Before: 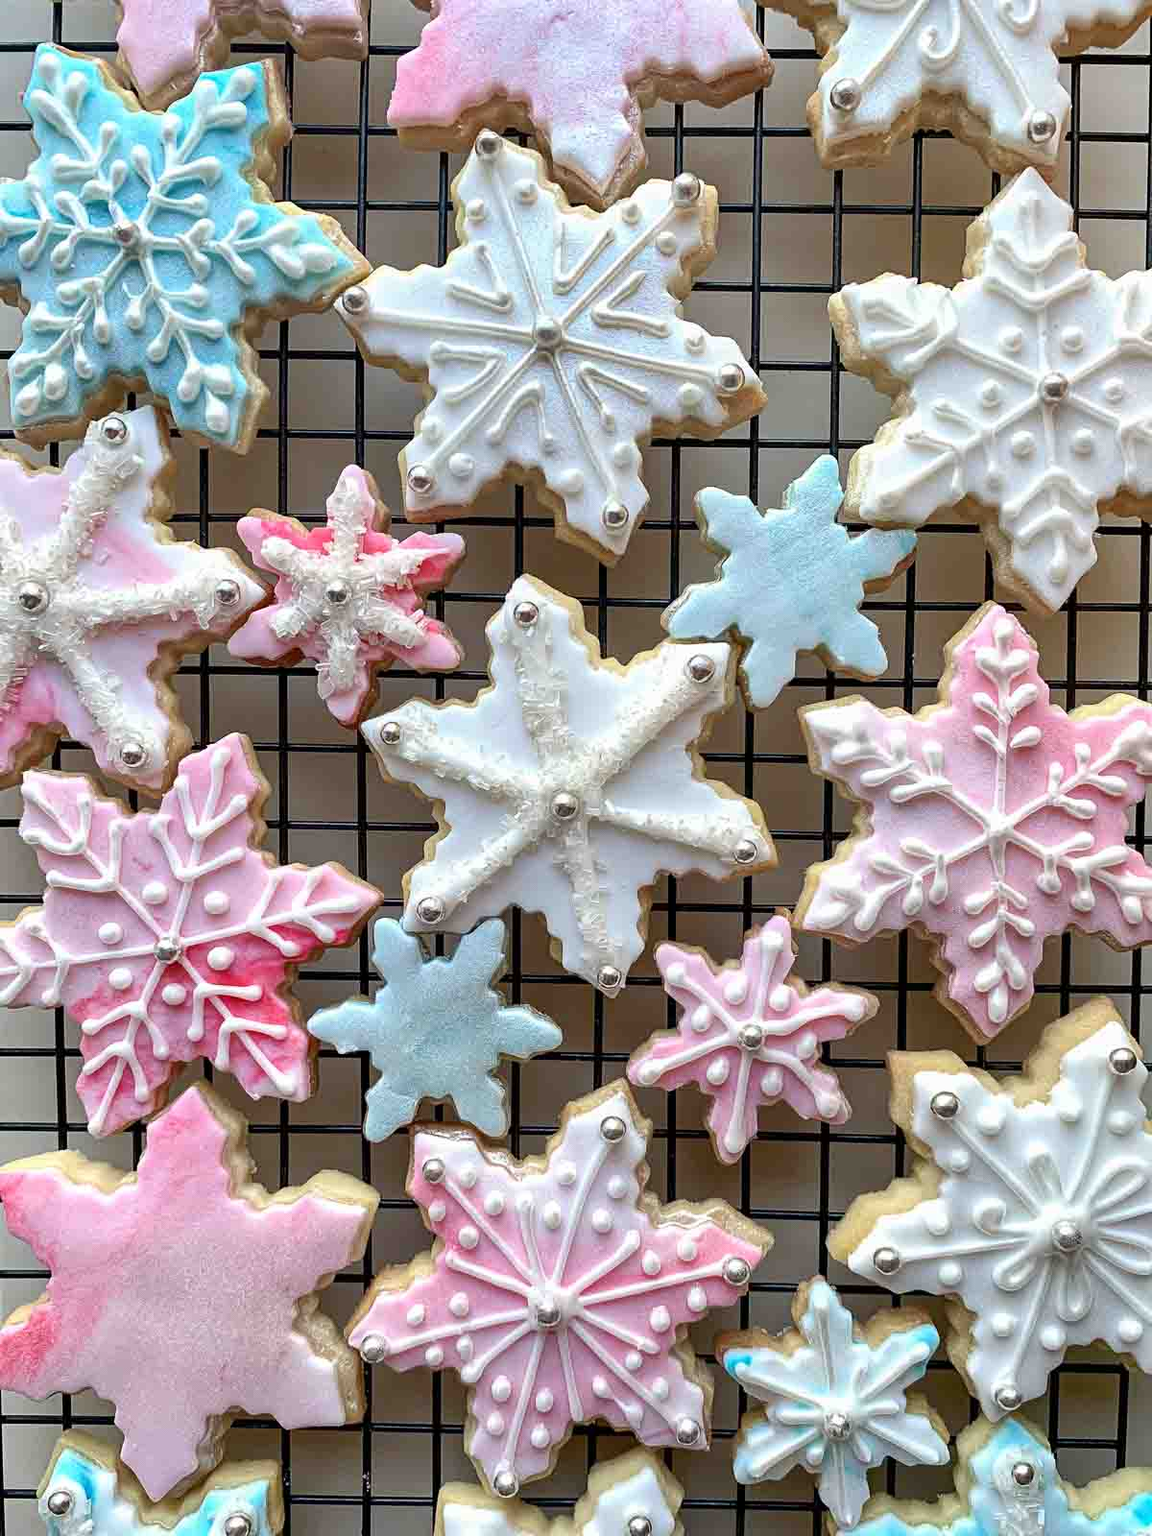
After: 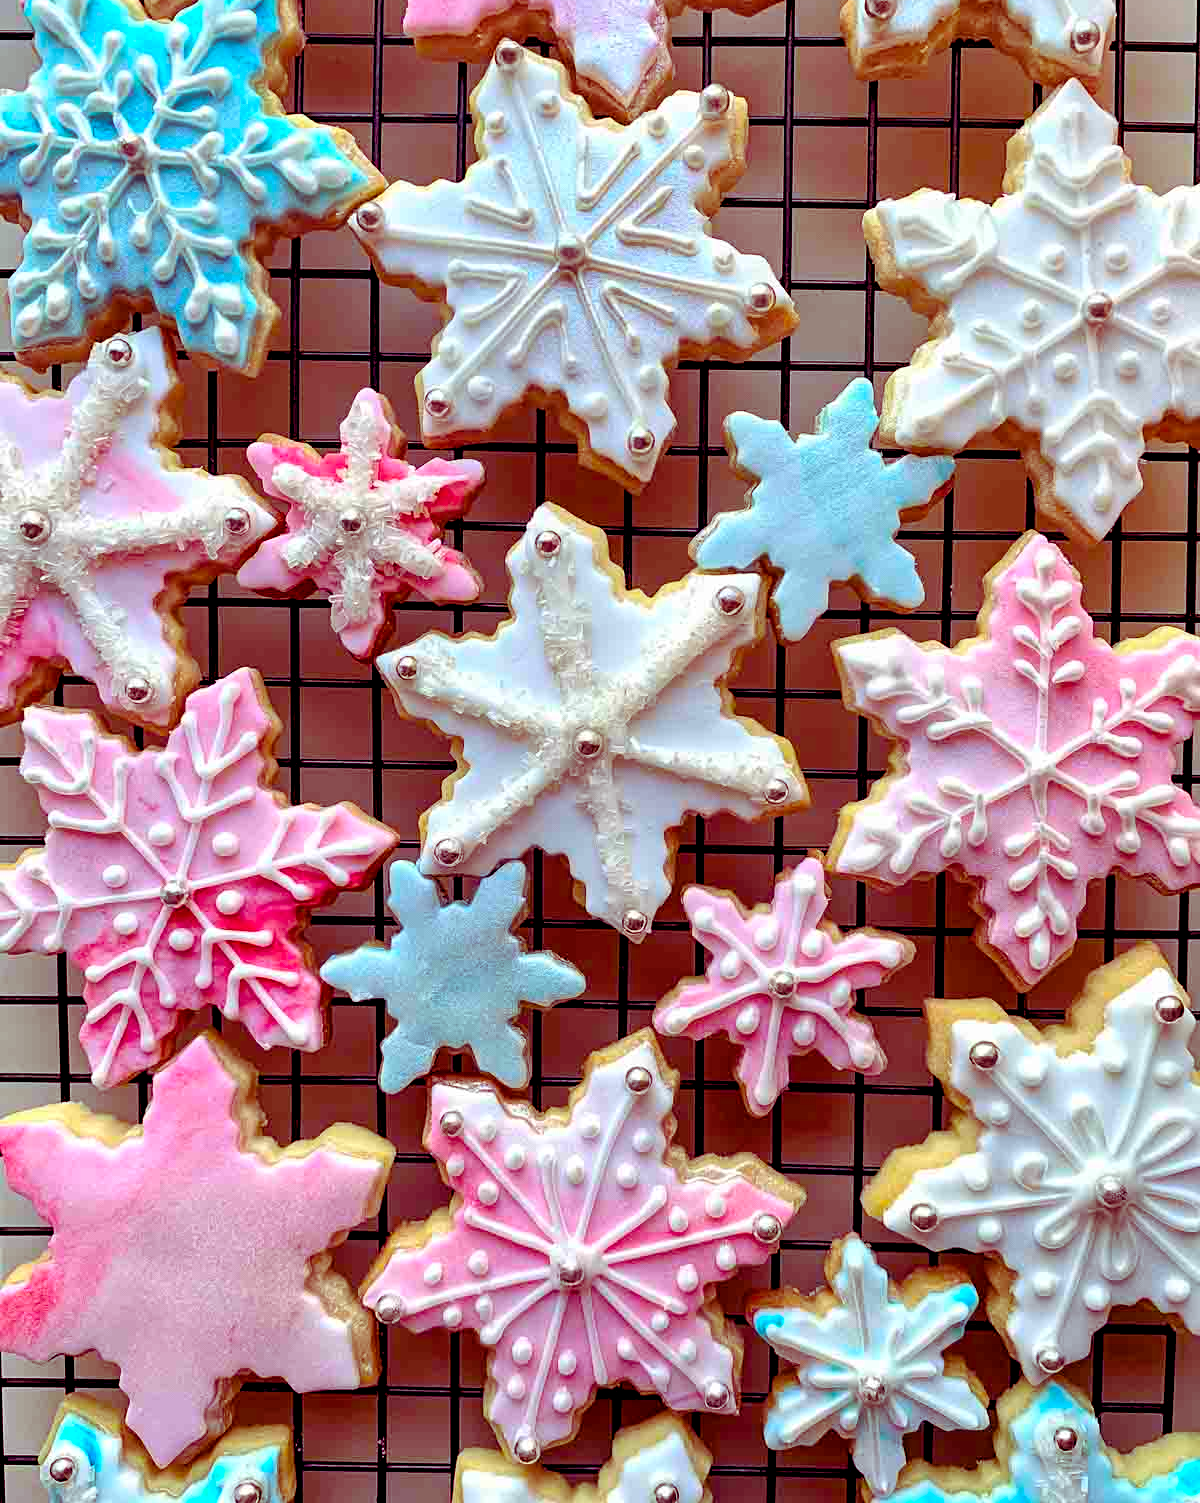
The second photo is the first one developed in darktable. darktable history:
color balance rgb: shadows lift › luminance -18.951%, shadows lift › chroma 35.284%, perceptual saturation grading › global saturation -0.116%, global vibrance 59.555%
exposure: black level correction 0.009, exposure 0.017 EV, compensate exposure bias true, compensate highlight preservation false
crop and rotate: top 6.03%
